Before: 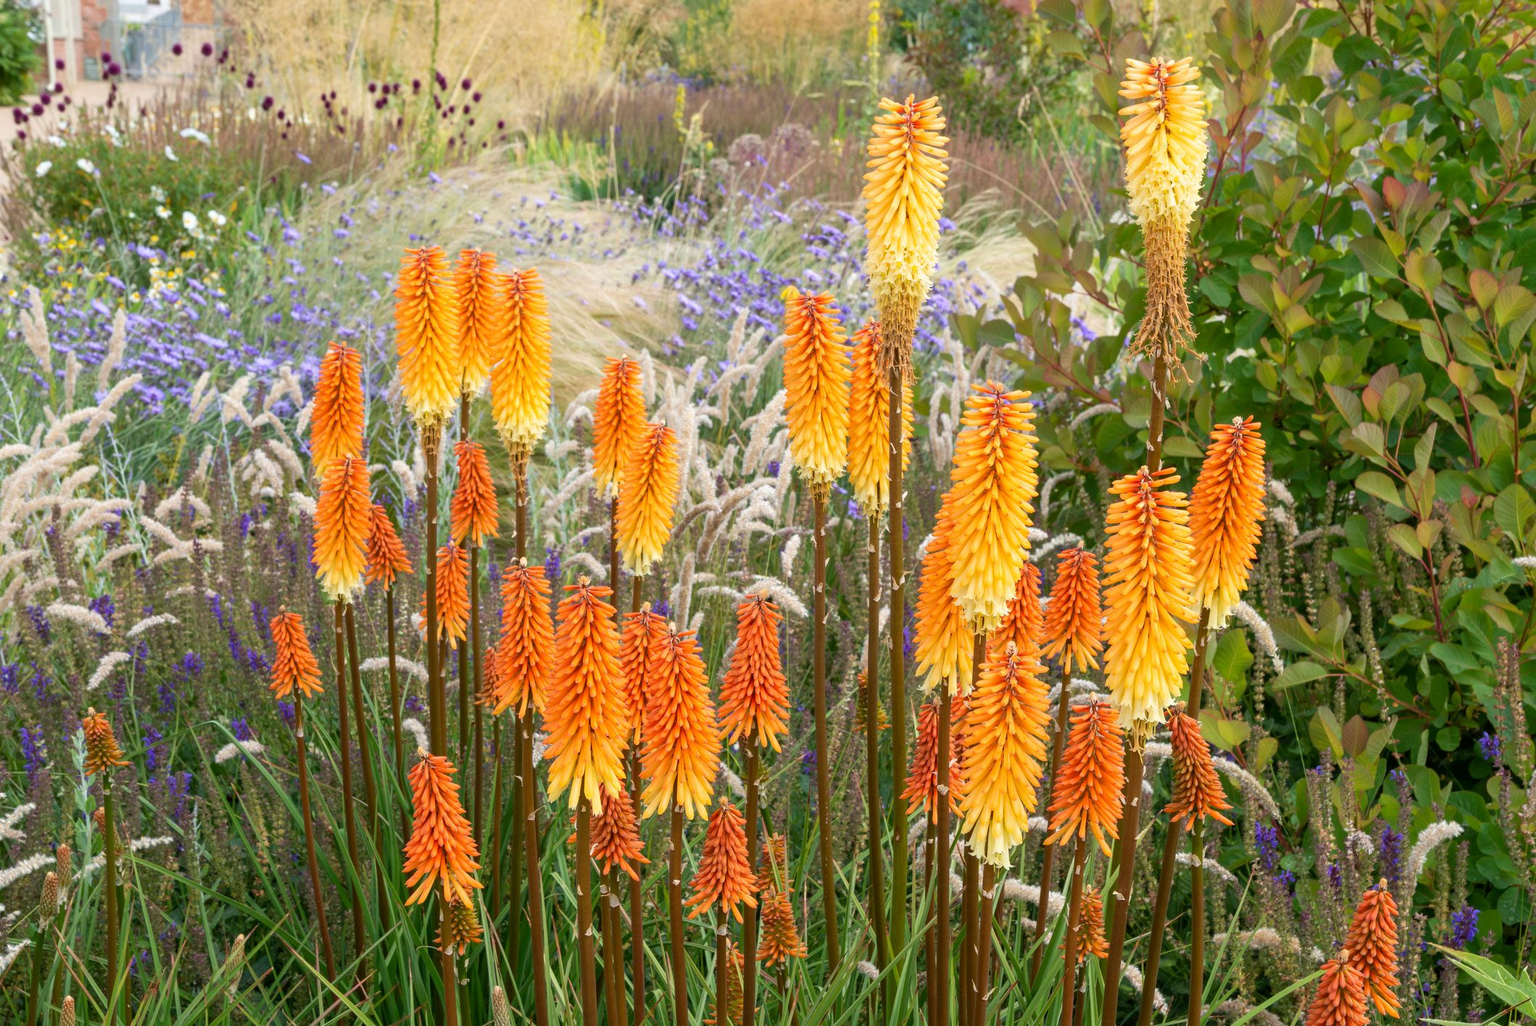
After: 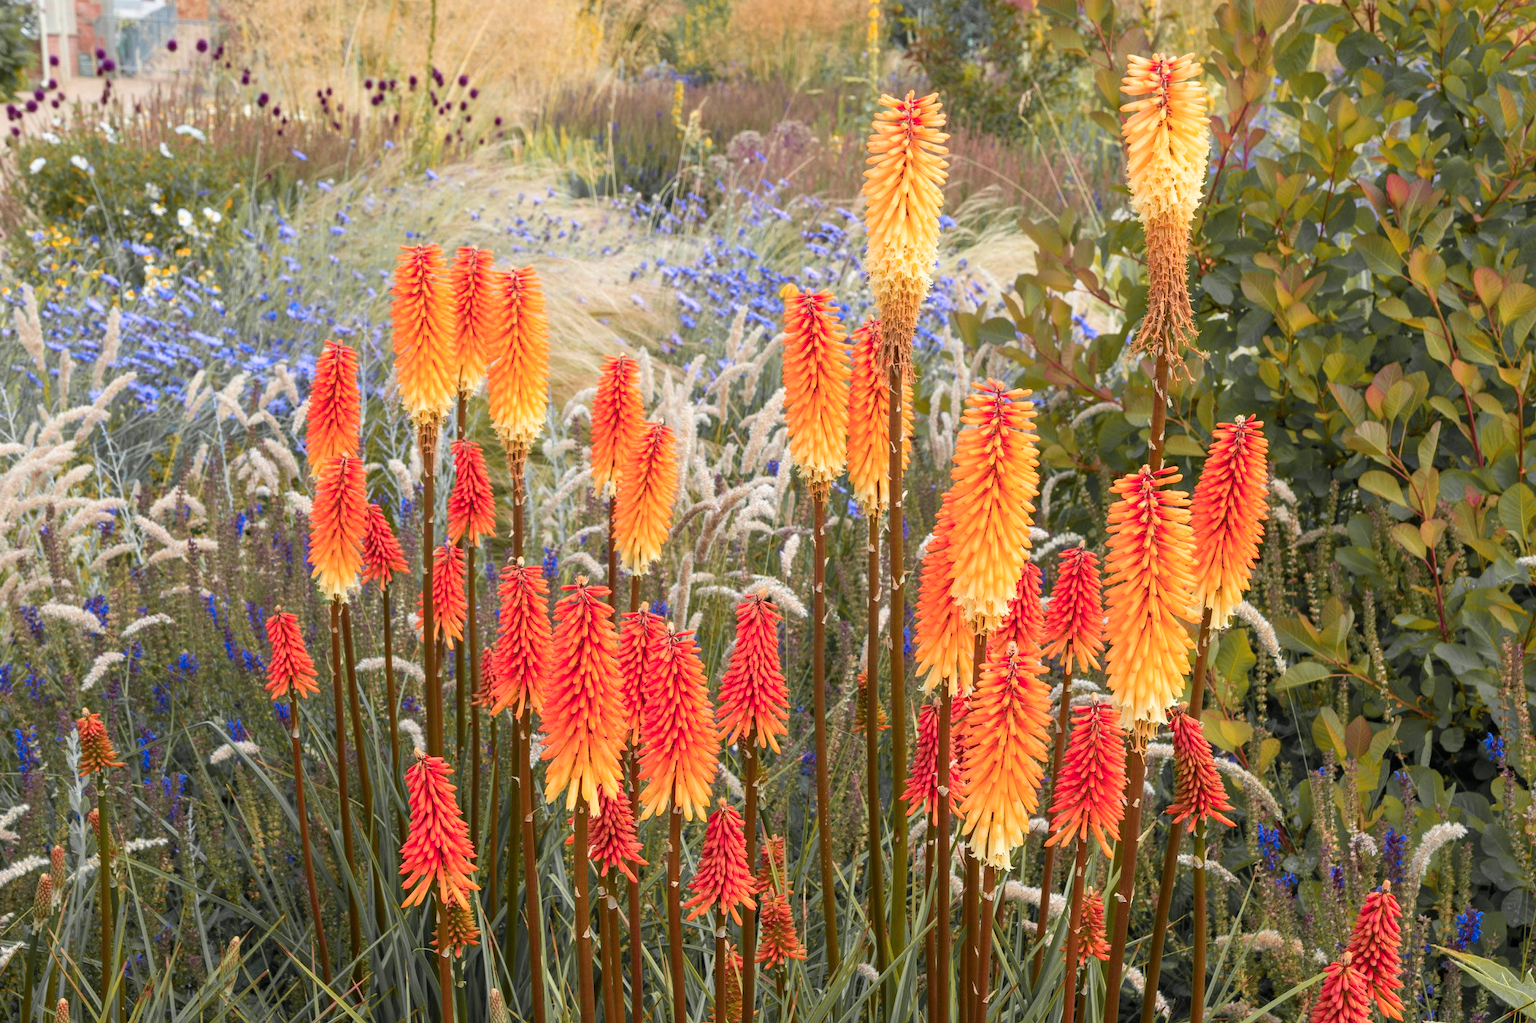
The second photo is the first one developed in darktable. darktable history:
crop: left 0.434%, top 0.485%, right 0.244%, bottom 0.386%
color zones: curves: ch1 [(0.29, 0.492) (0.373, 0.185) (0.509, 0.481)]; ch2 [(0.25, 0.462) (0.749, 0.457)], mix 40.67%
